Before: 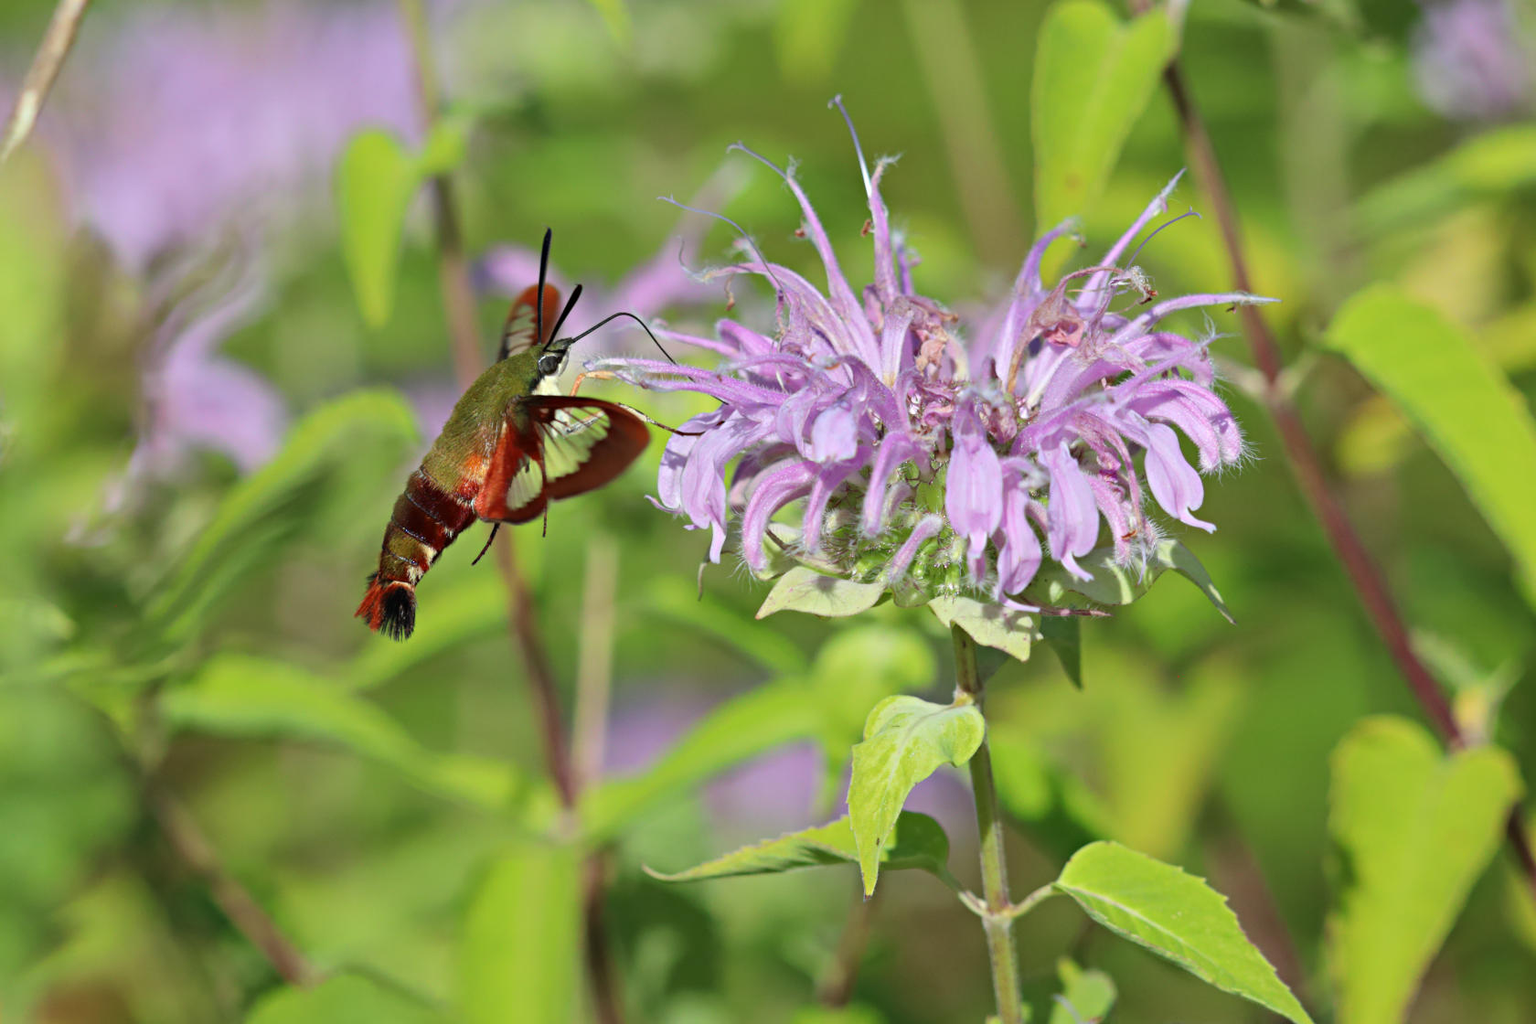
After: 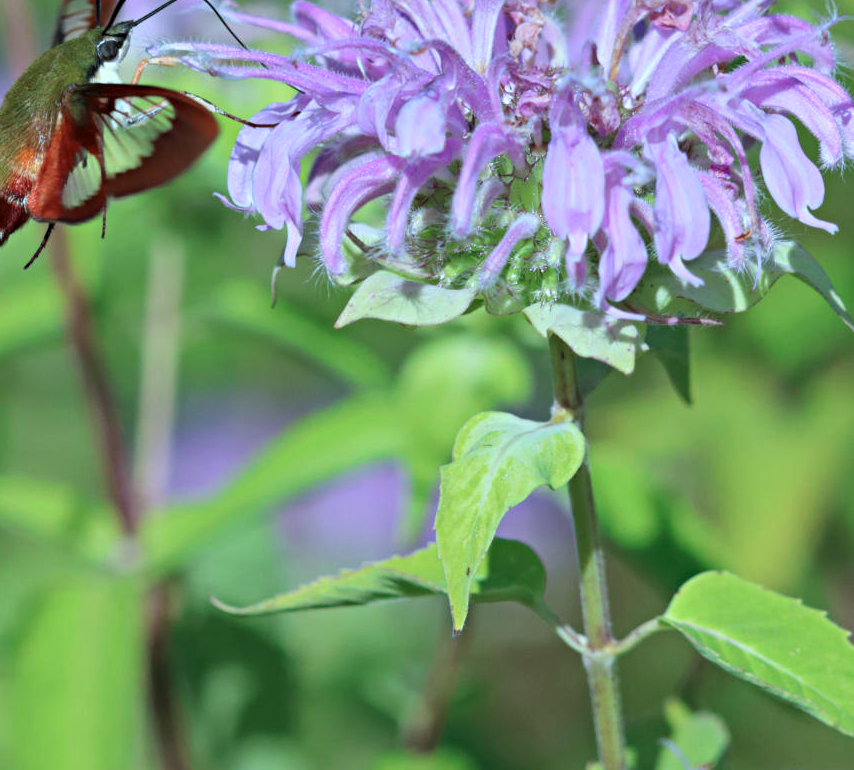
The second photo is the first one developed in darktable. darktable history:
local contrast: highlights 105%, shadows 100%, detail 119%, midtone range 0.2
color calibration: illuminant custom, x 0.389, y 0.387, temperature 3847.47 K
crop and rotate: left 29.303%, top 31.248%, right 19.814%
